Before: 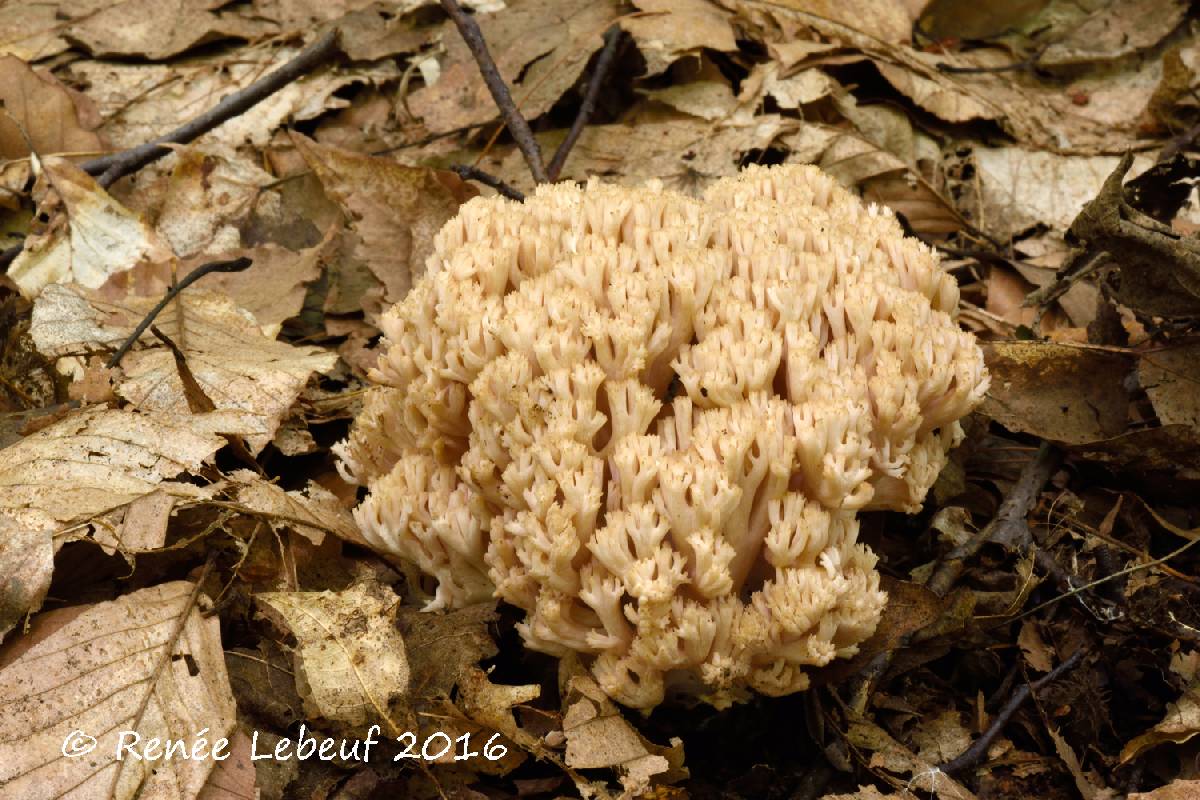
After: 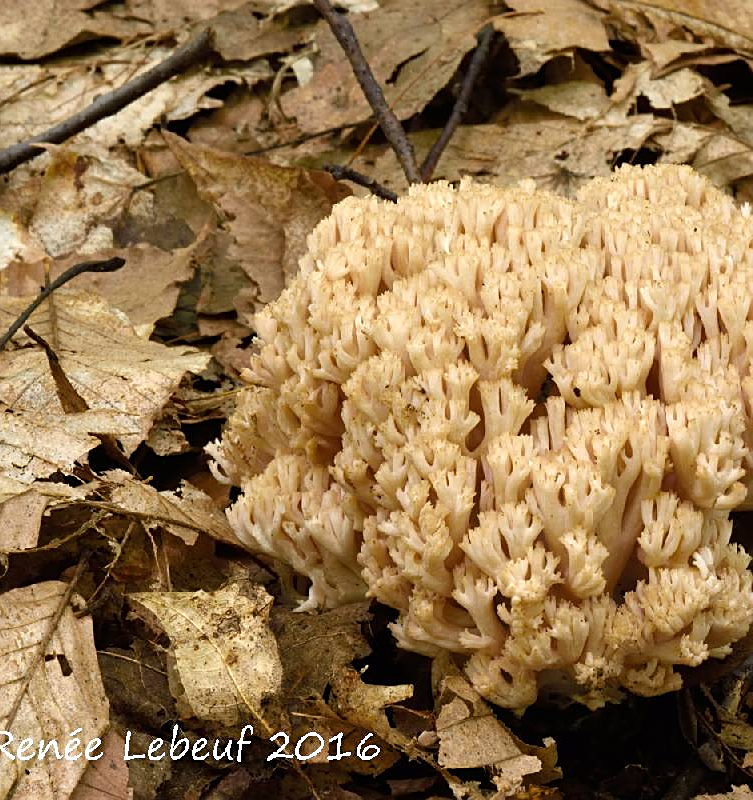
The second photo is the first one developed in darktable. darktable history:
crop: left 10.644%, right 26.528%
sharpen: on, module defaults
